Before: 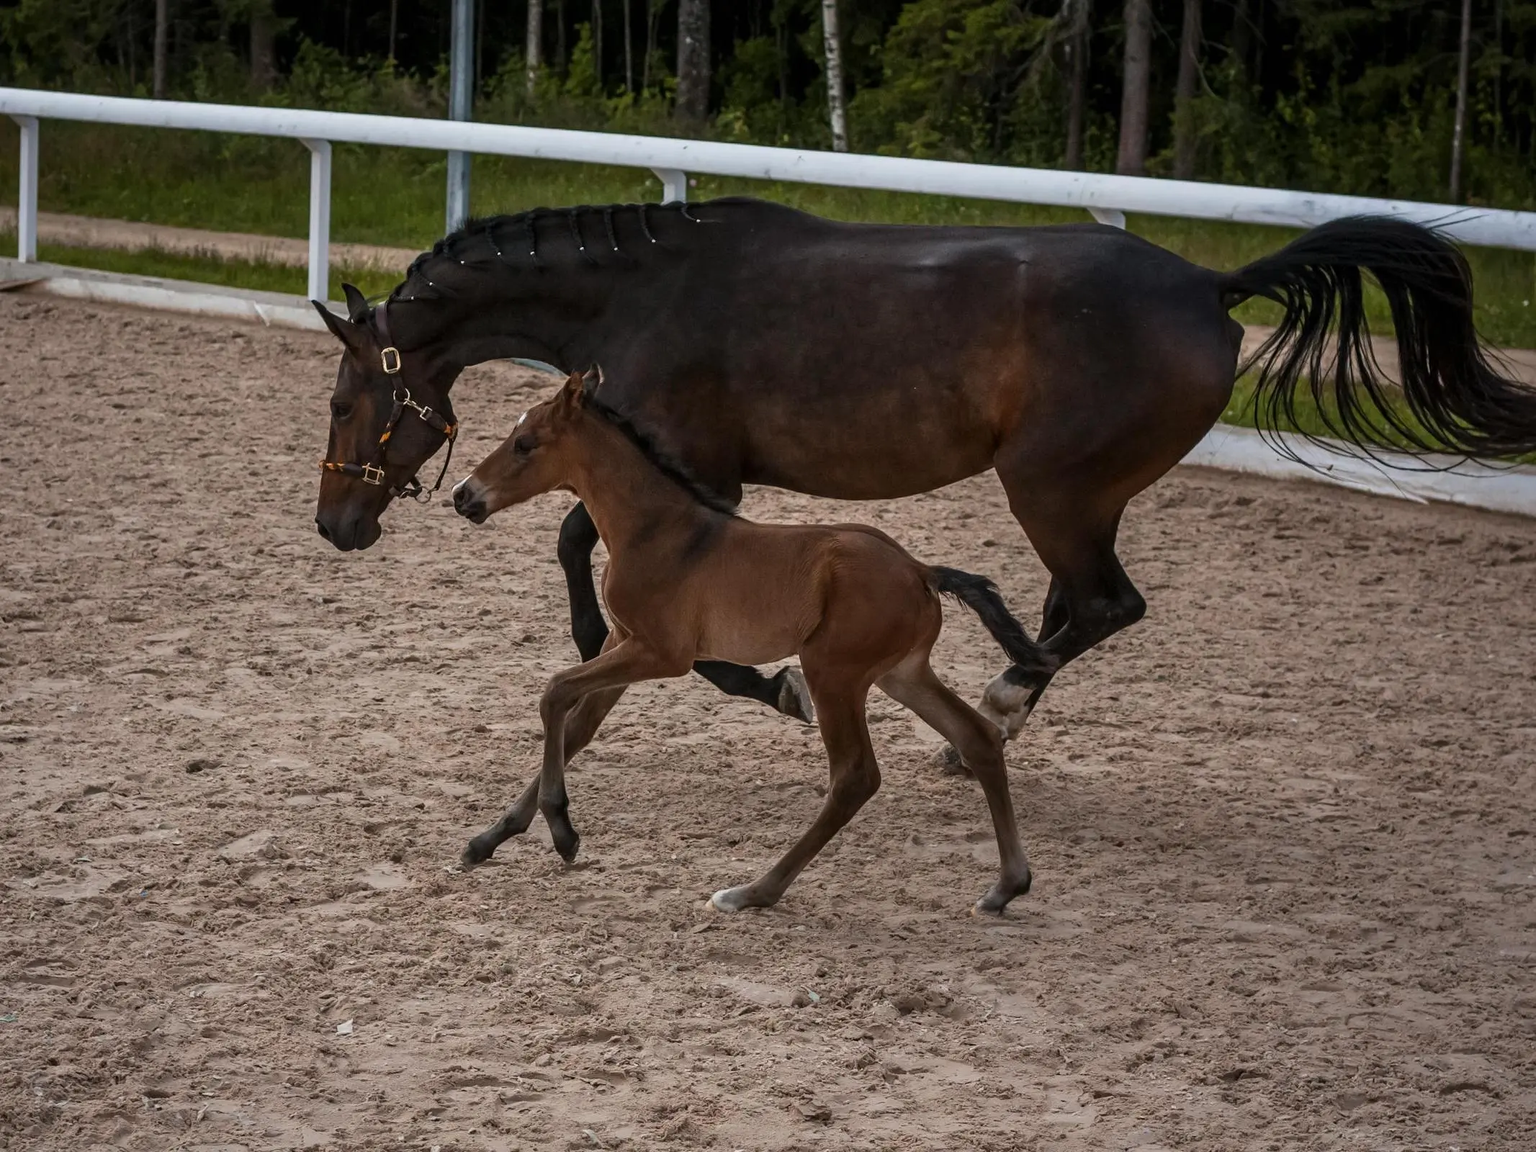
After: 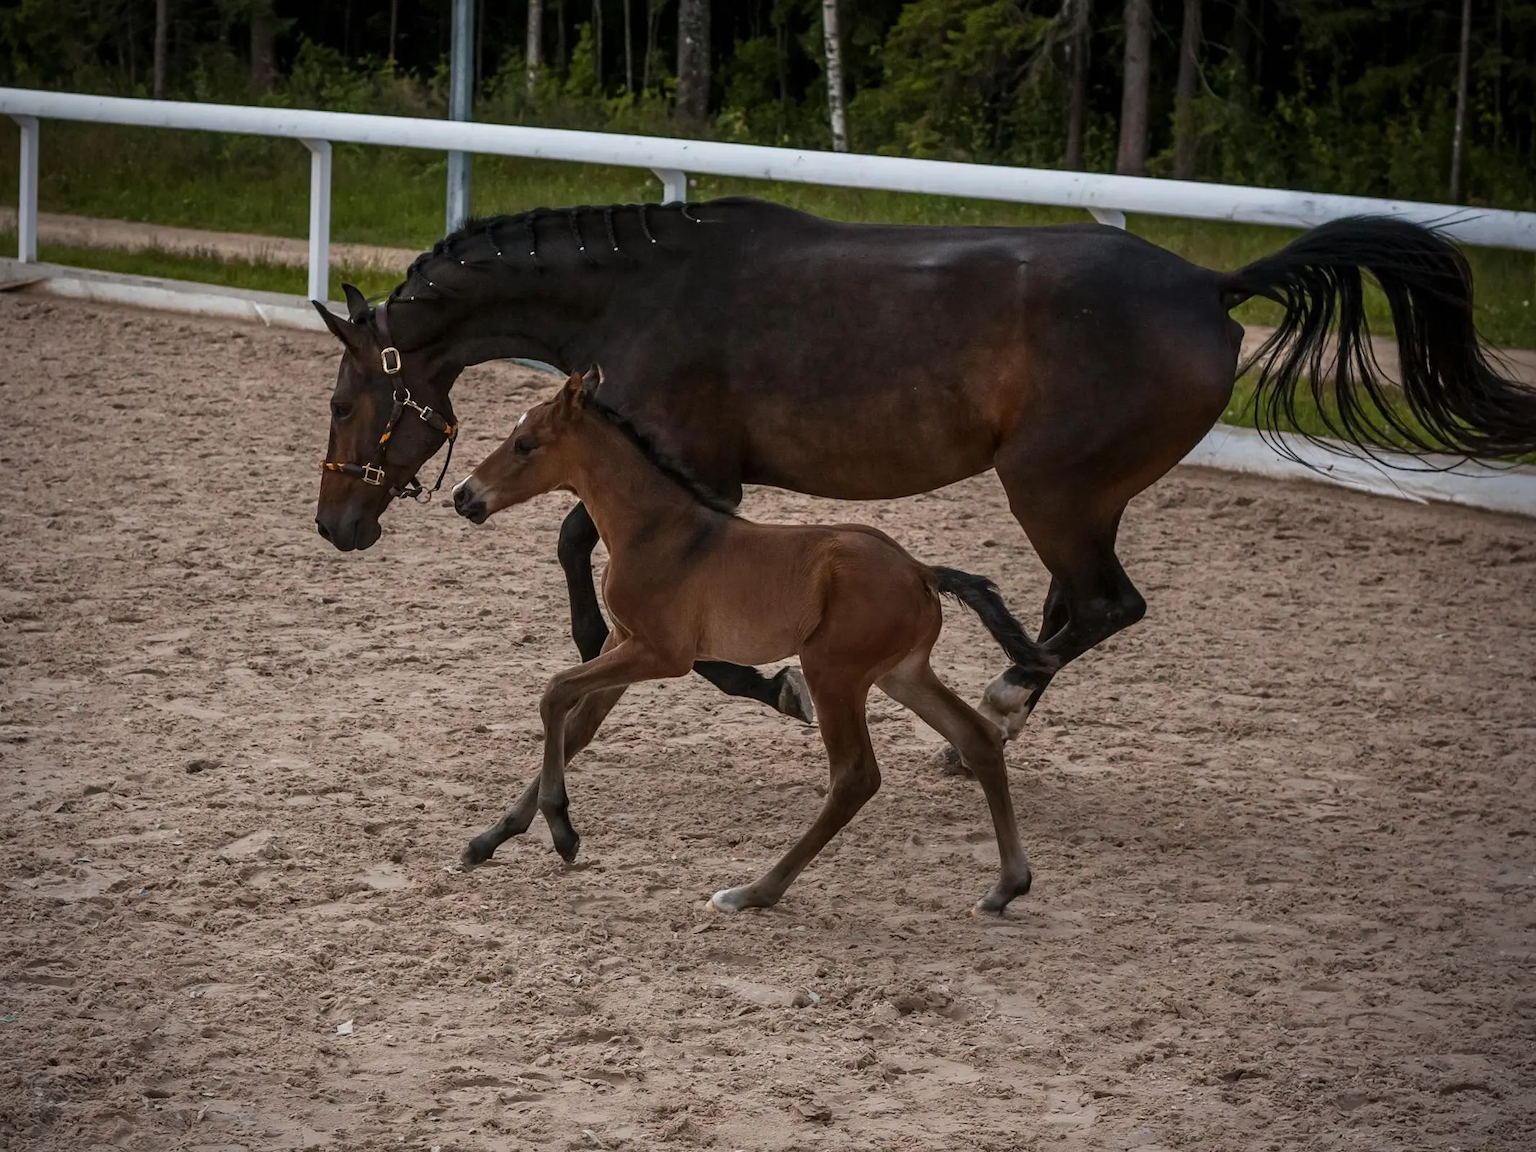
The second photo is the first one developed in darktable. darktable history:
vignetting: saturation -0.029
